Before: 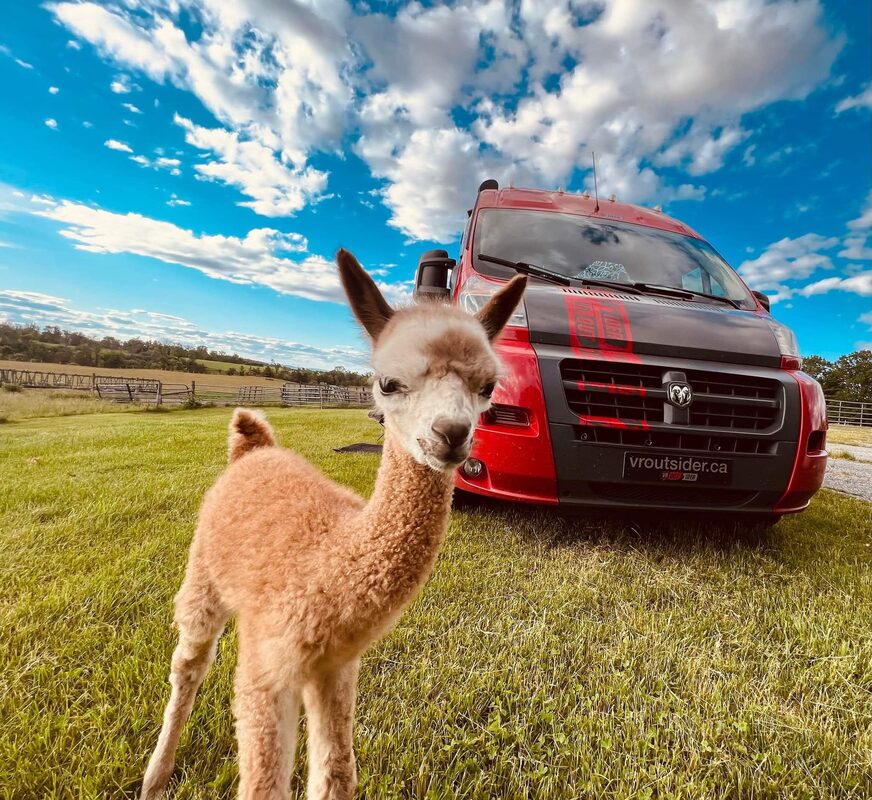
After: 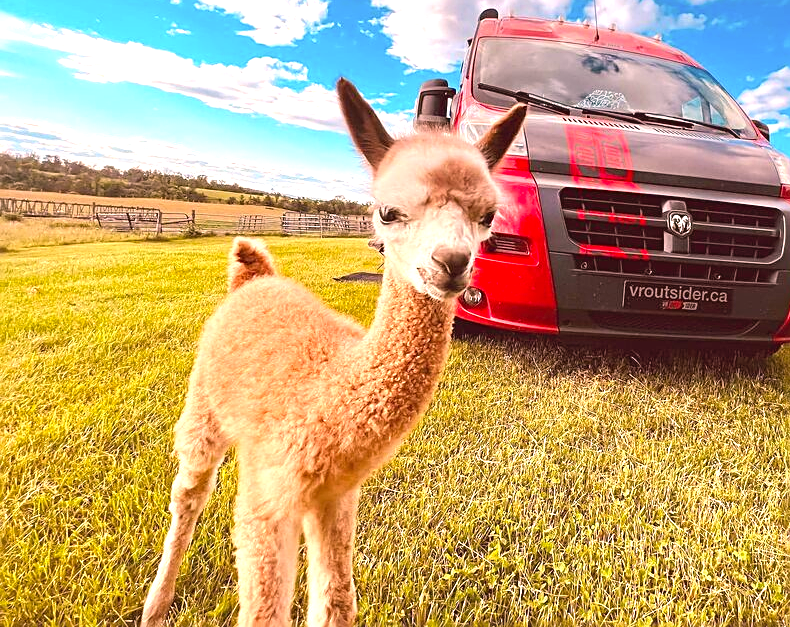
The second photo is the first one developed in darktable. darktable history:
crop: top 21.403%, right 9.367%, bottom 0.216%
exposure: exposure 1 EV, compensate highlight preservation false
contrast brightness saturation: contrast -0.093, brightness 0.053, saturation 0.083
color correction: highlights a* 12.87, highlights b* 5.43
sharpen: on, module defaults
